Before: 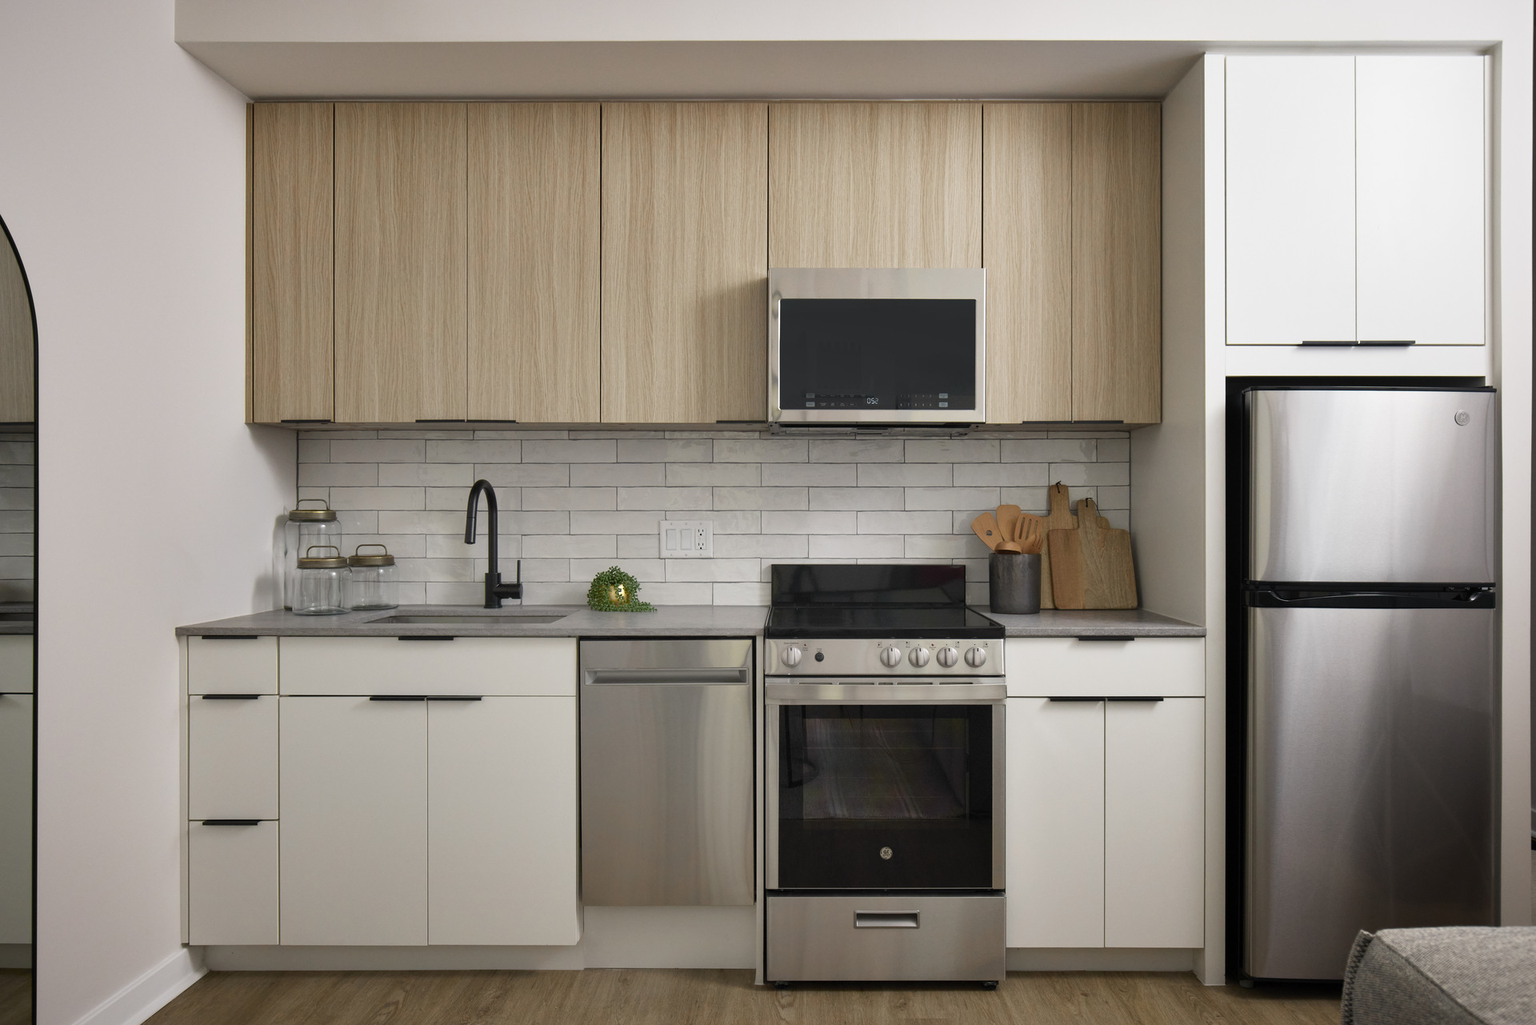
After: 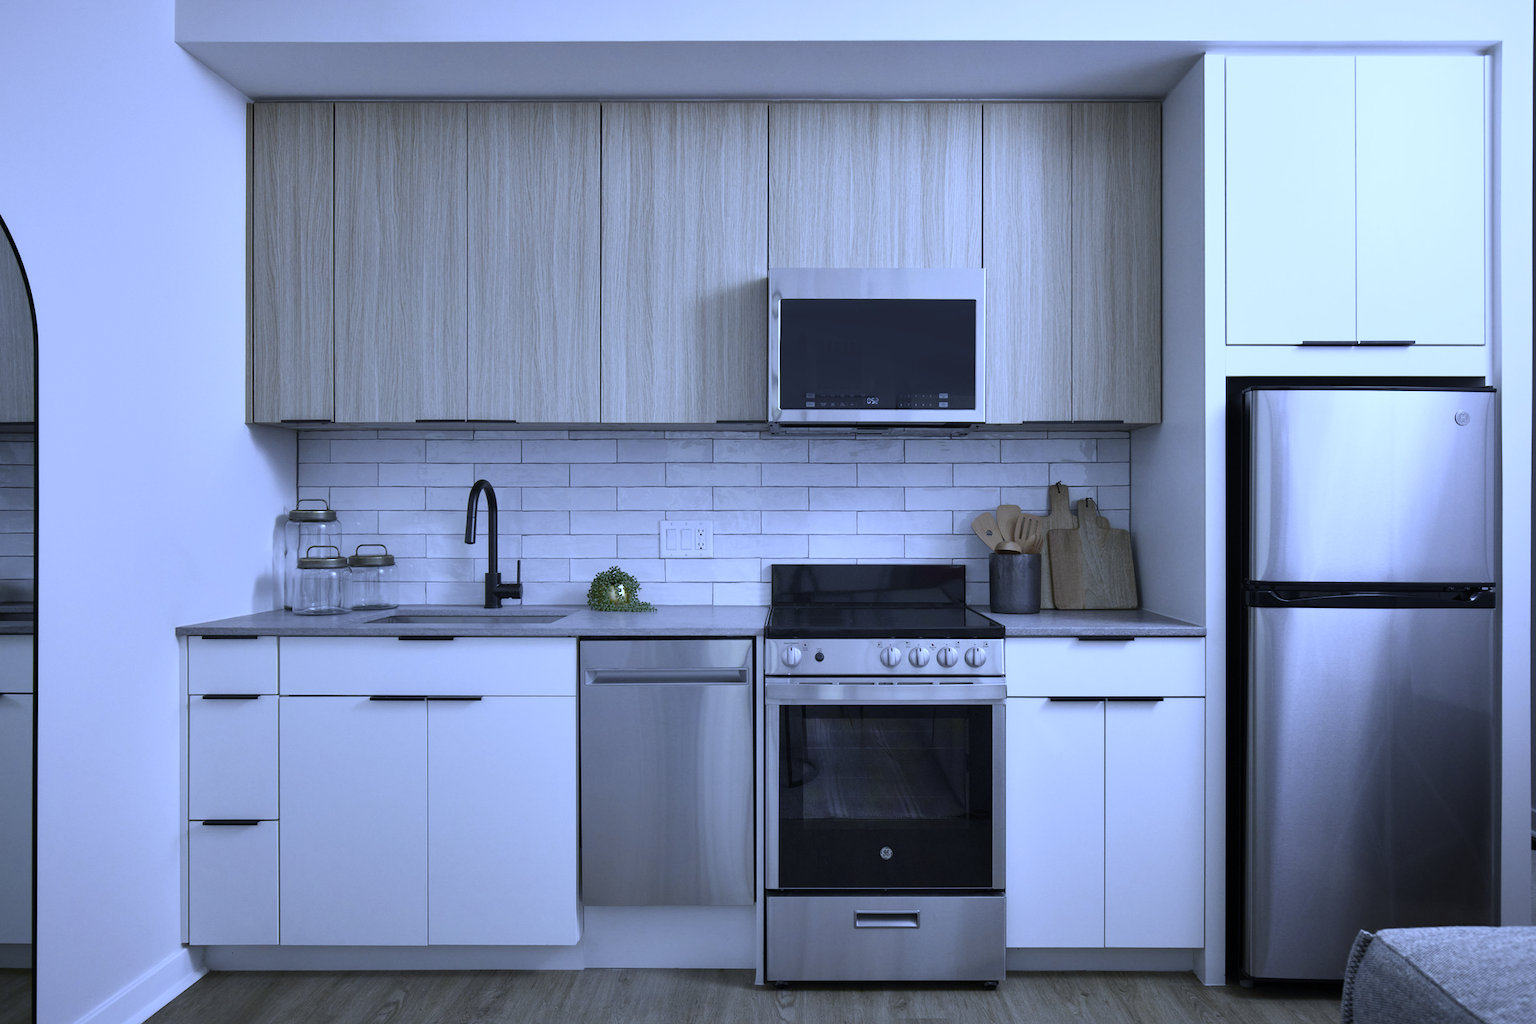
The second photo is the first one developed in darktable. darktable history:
white balance: red 0.766, blue 1.537
contrast brightness saturation: contrast 0.1, saturation -0.3
